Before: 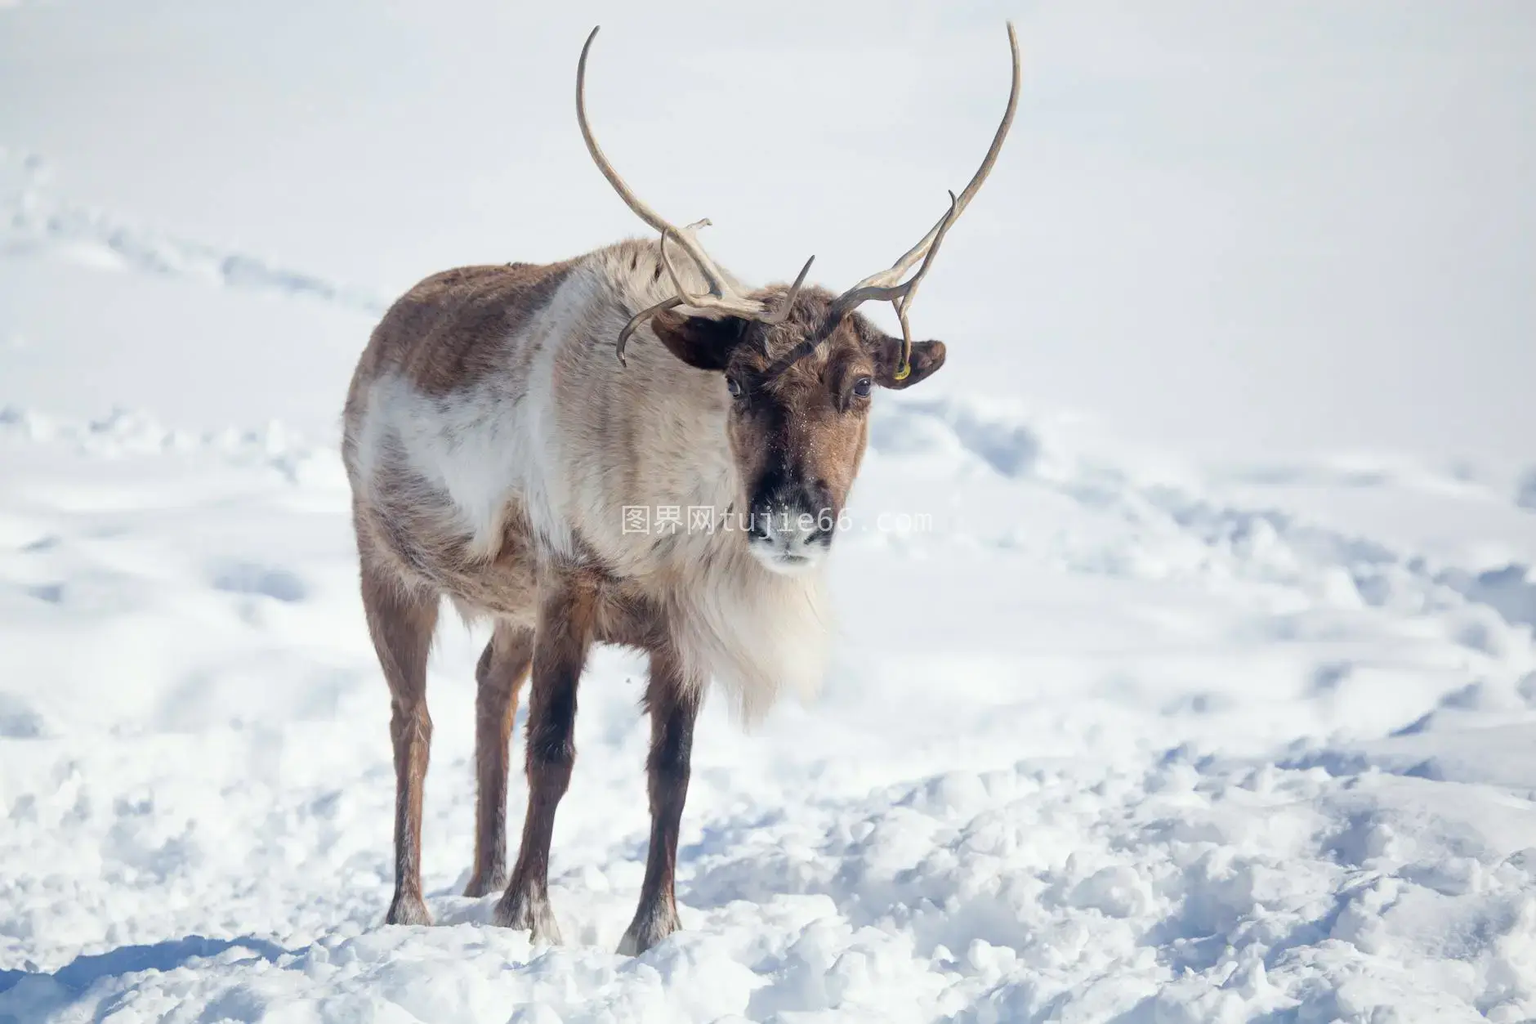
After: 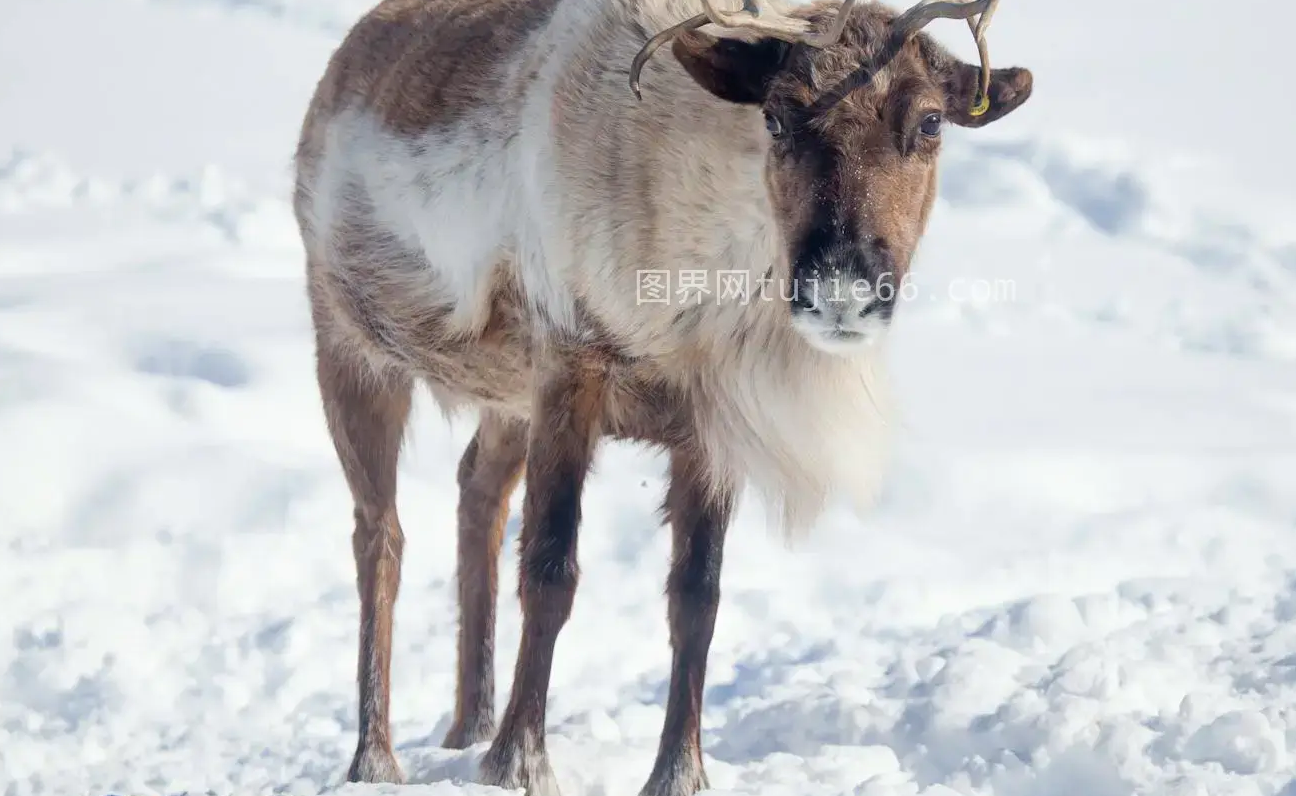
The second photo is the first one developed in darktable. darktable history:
crop: left 6.671%, top 27.903%, right 24.345%, bottom 8.545%
